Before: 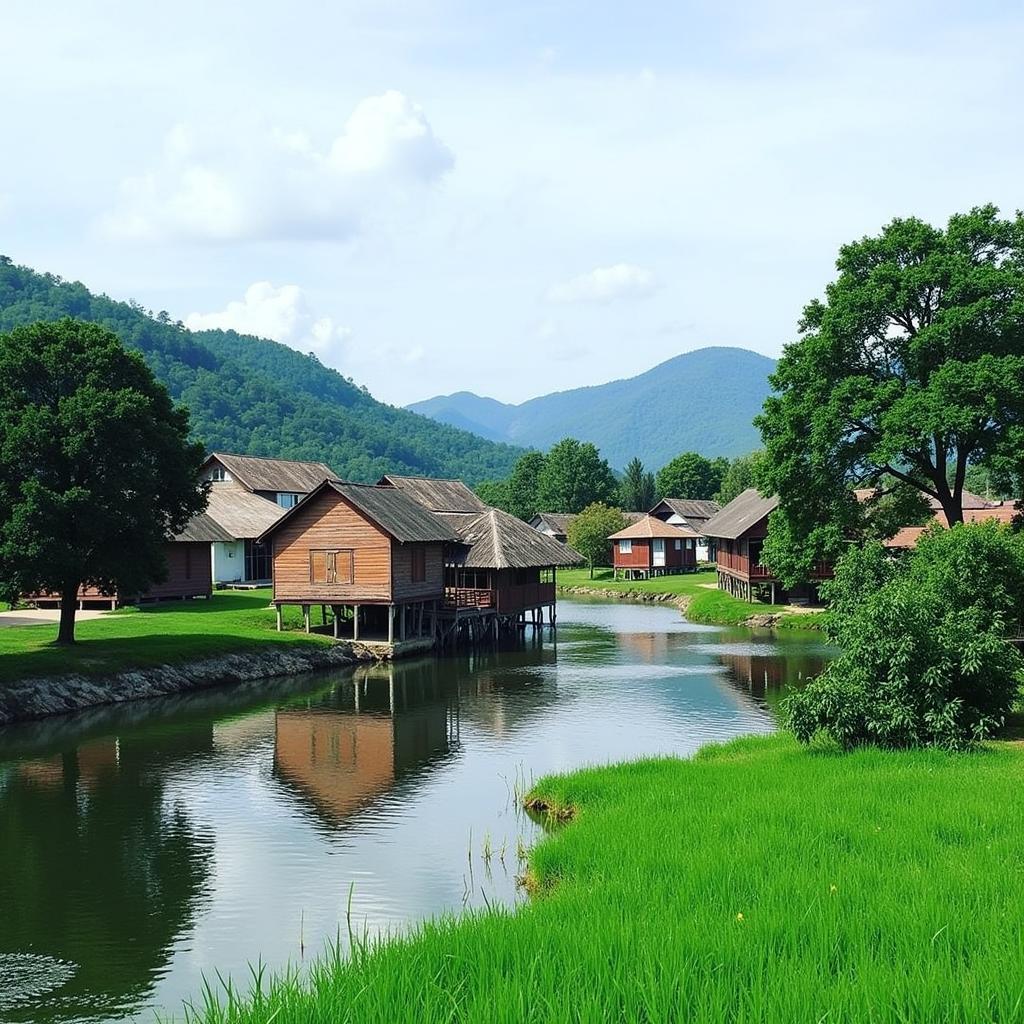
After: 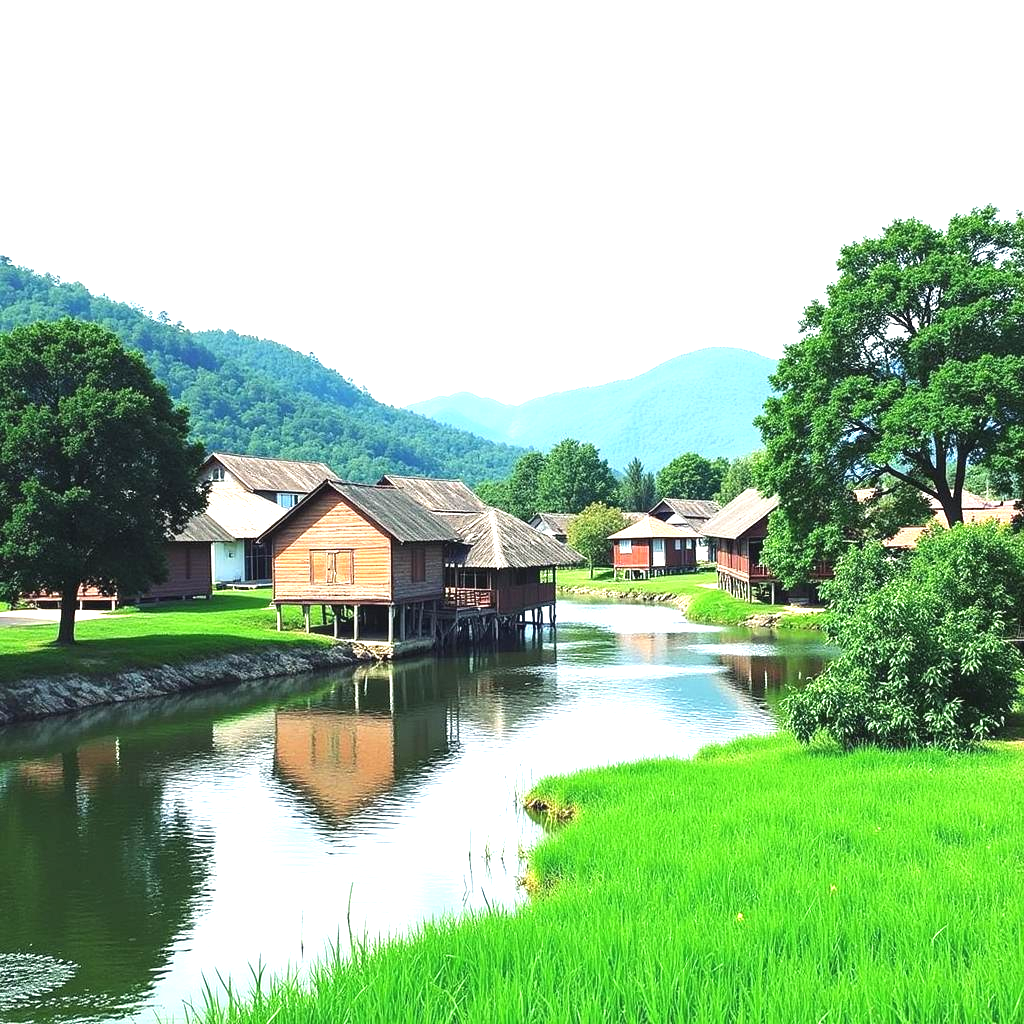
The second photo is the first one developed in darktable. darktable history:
exposure: black level correction -0.001, exposure 1.328 EV, compensate highlight preservation false
